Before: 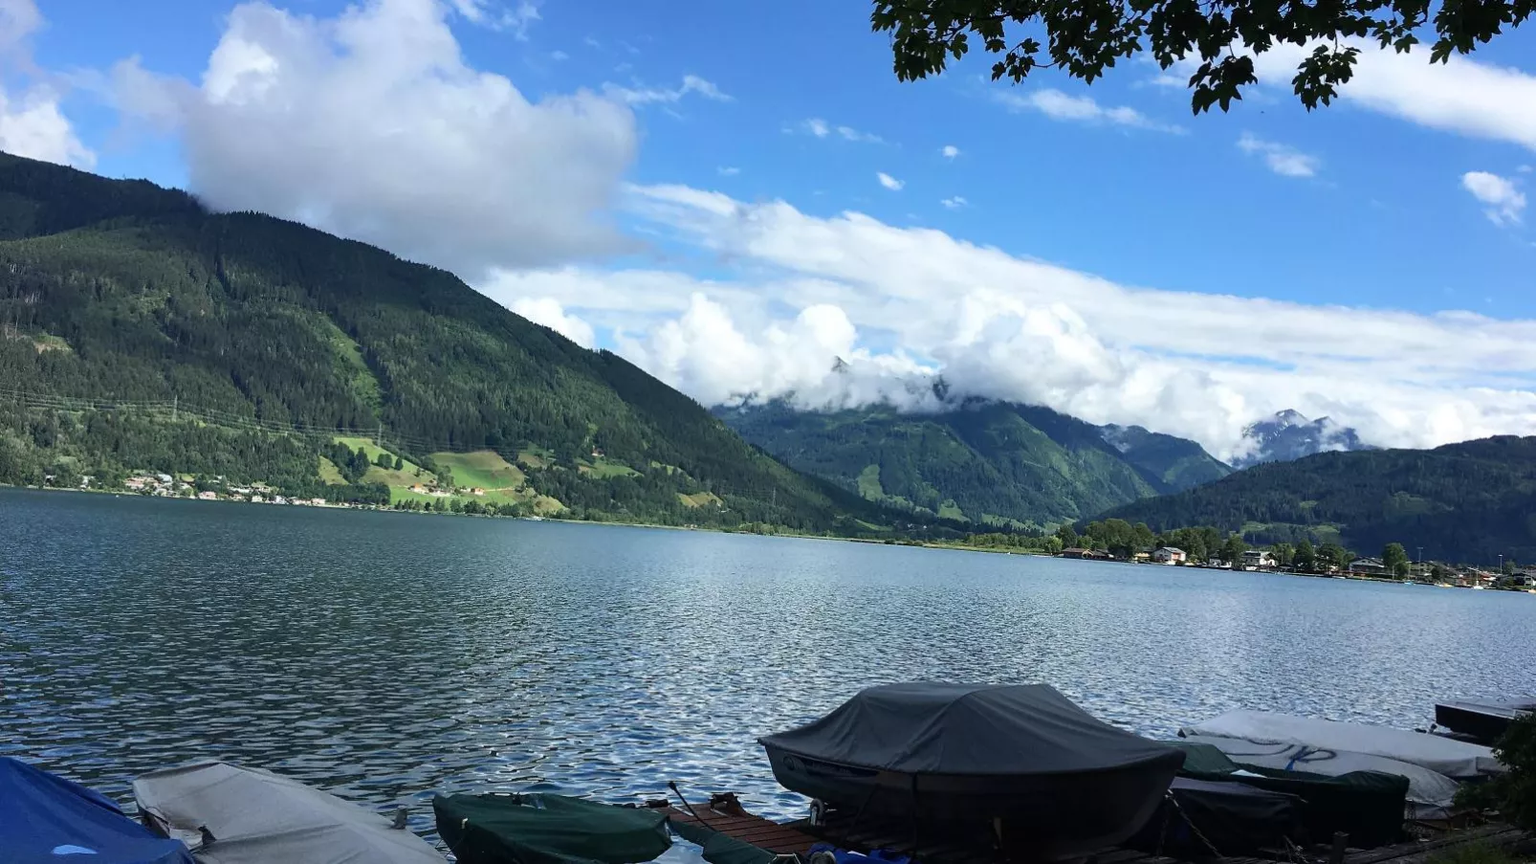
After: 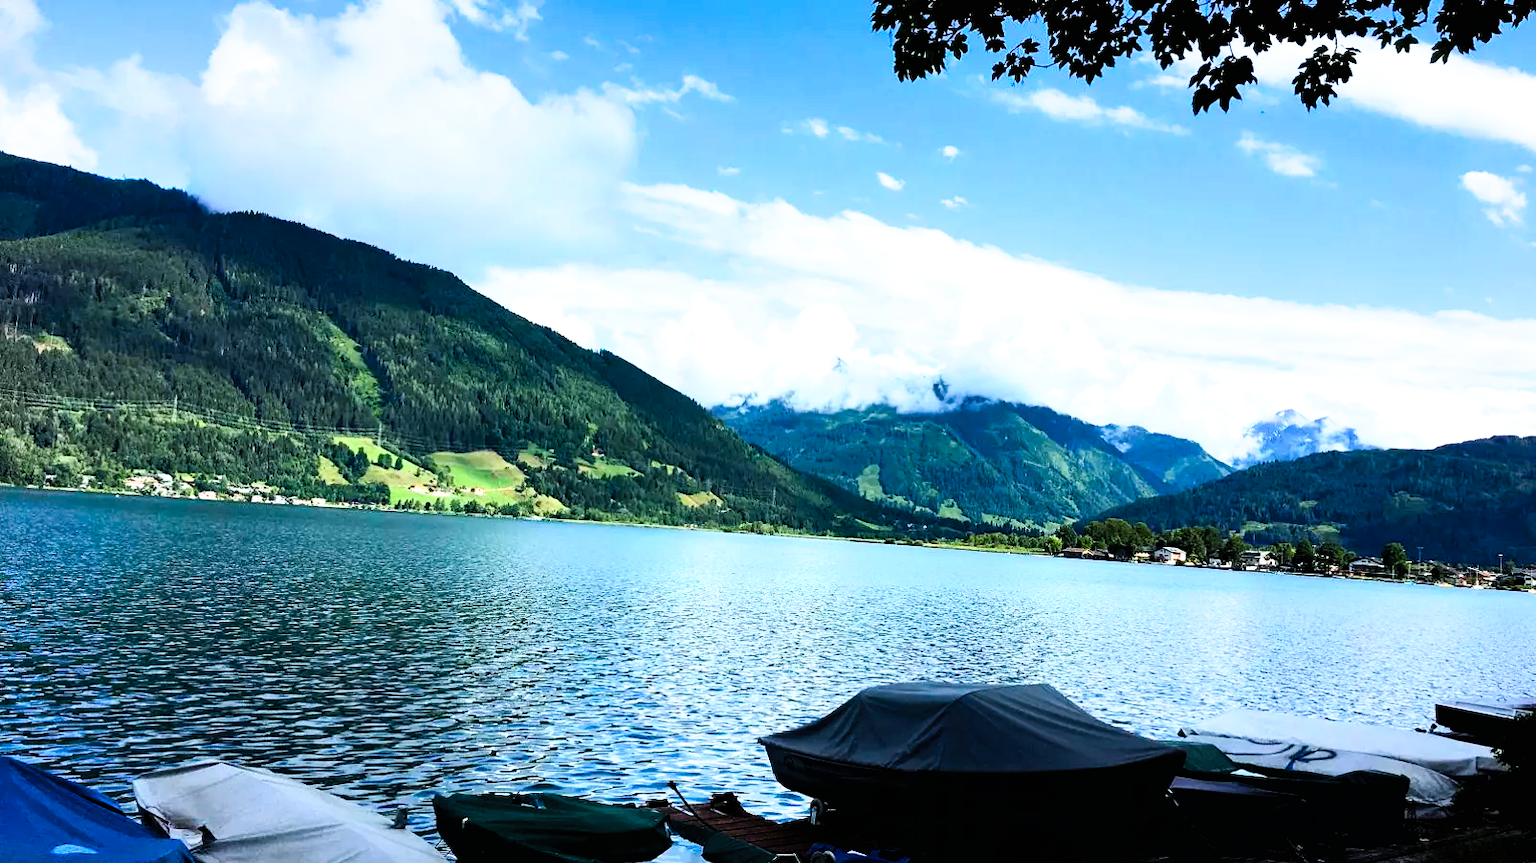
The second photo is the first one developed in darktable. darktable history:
color balance rgb: perceptual saturation grading › global saturation 43.886%, perceptual saturation grading › highlights -24.934%, perceptual saturation grading › shadows 49.26%, perceptual brilliance grading › mid-tones 9.949%, perceptual brilliance grading › shadows 14.734%, global vibrance 20%
filmic rgb: black relative exposure -8.23 EV, white relative exposure 2.21 EV, hardness 7.04, latitude 84.75%, contrast 1.707, highlights saturation mix -4.23%, shadows ↔ highlights balance -2.91%
contrast brightness saturation: contrast 0.201, brightness 0.158, saturation 0.217
color correction: highlights b* 0.051, saturation 0.989
